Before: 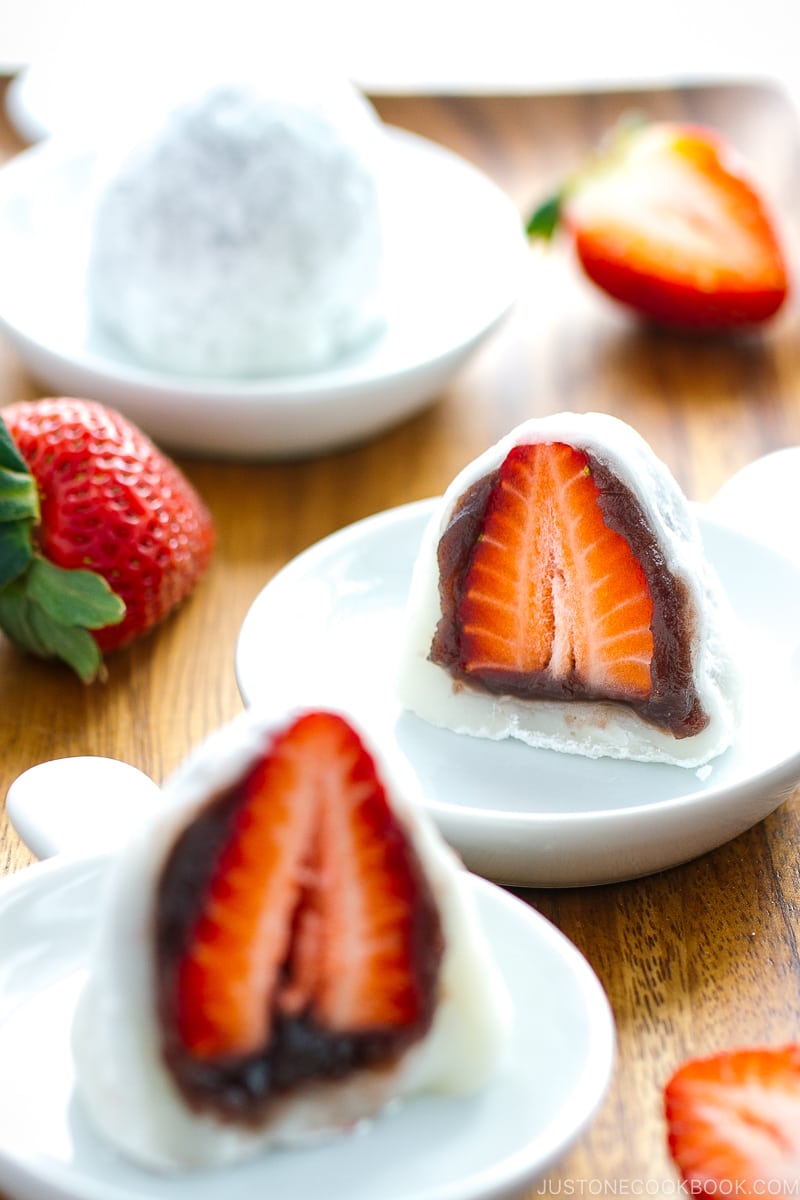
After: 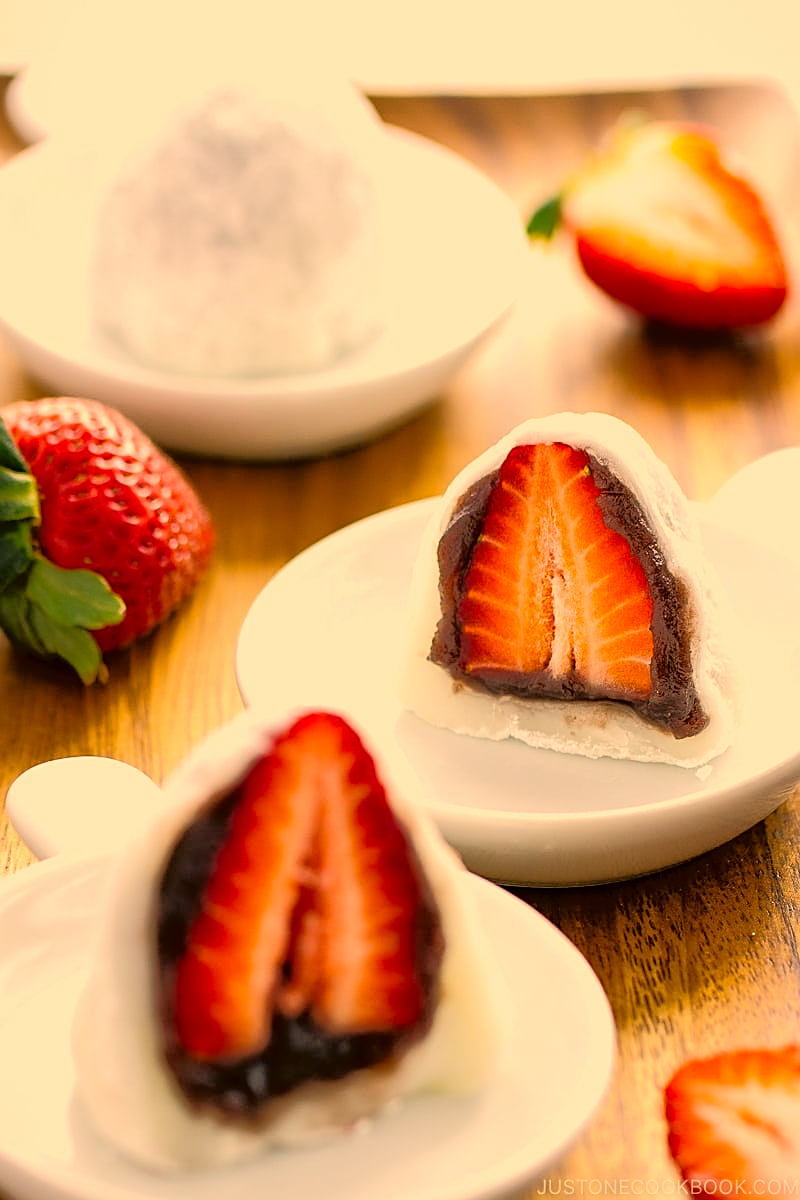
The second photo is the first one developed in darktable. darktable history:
exposure: exposure -0.057 EV, compensate highlight preservation false
color correction: highlights a* 18.19, highlights b* 36.02, shadows a* 1.85, shadows b* 5.95, saturation 1.01
sharpen: on, module defaults
tone equalizer: -8 EV -1.82 EV, -7 EV -1.14 EV, -6 EV -1.65 EV, edges refinement/feathering 500, mask exposure compensation -1.26 EV, preserve details no
